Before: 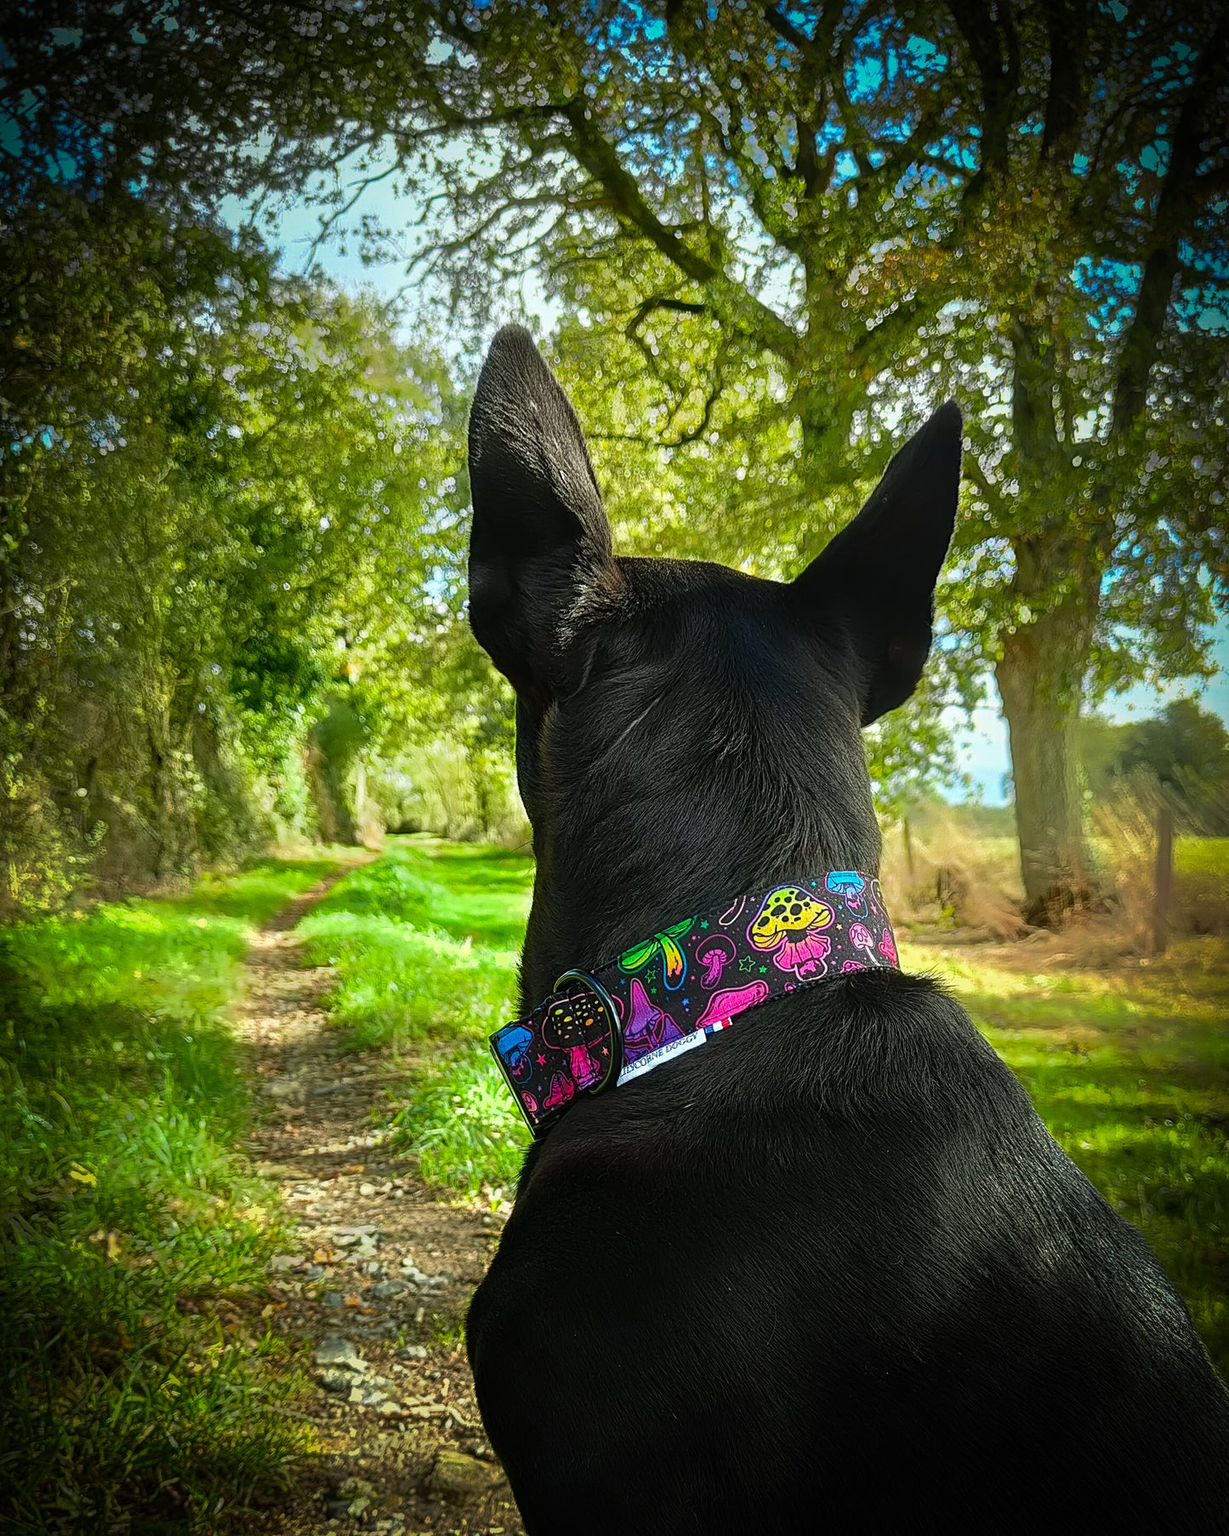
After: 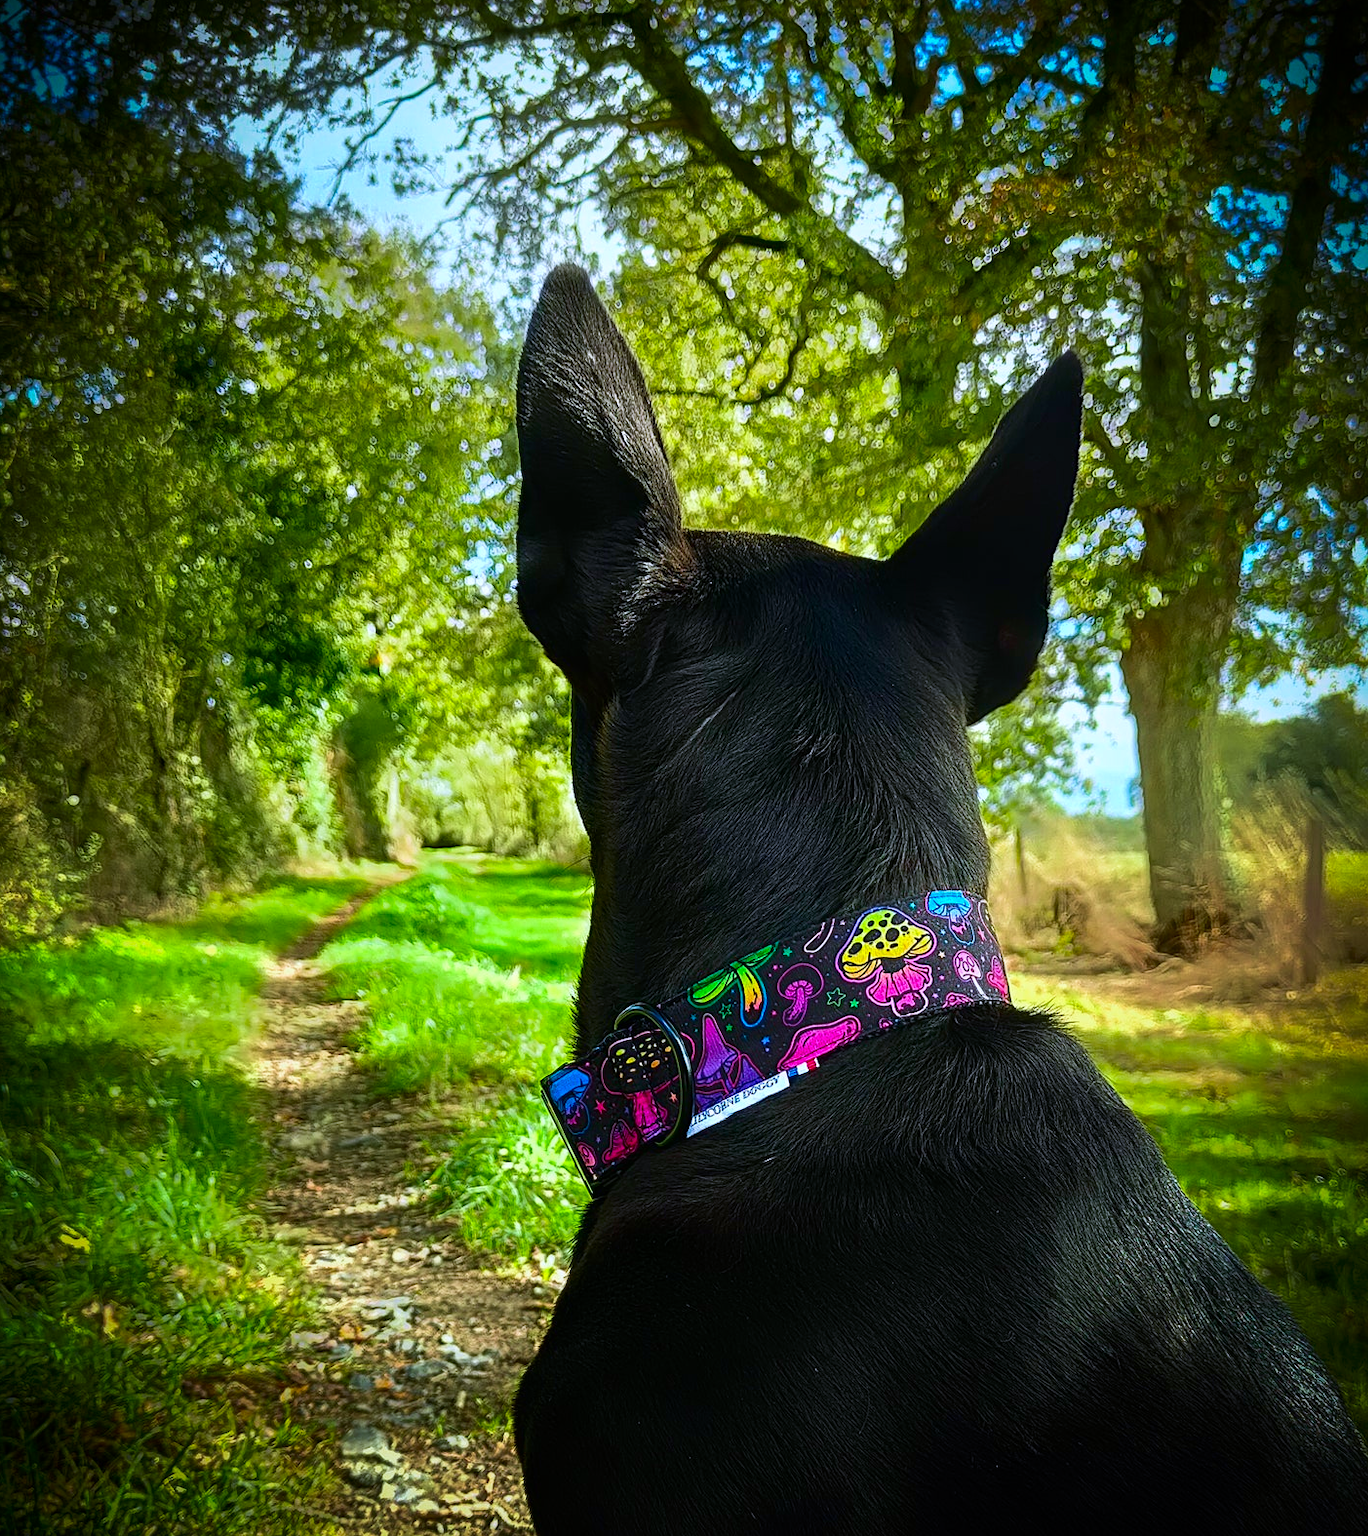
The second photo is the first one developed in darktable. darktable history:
white balance: red 0.967, blue 1.119, emerald 0.756
contrast brightness saturation: contrast 0.13, brightness -0.05, saturation 0.16
velvia: on, module defaults
crop: left 1.507%, top 6.147%, right 1.379%, bottom 6.637%
